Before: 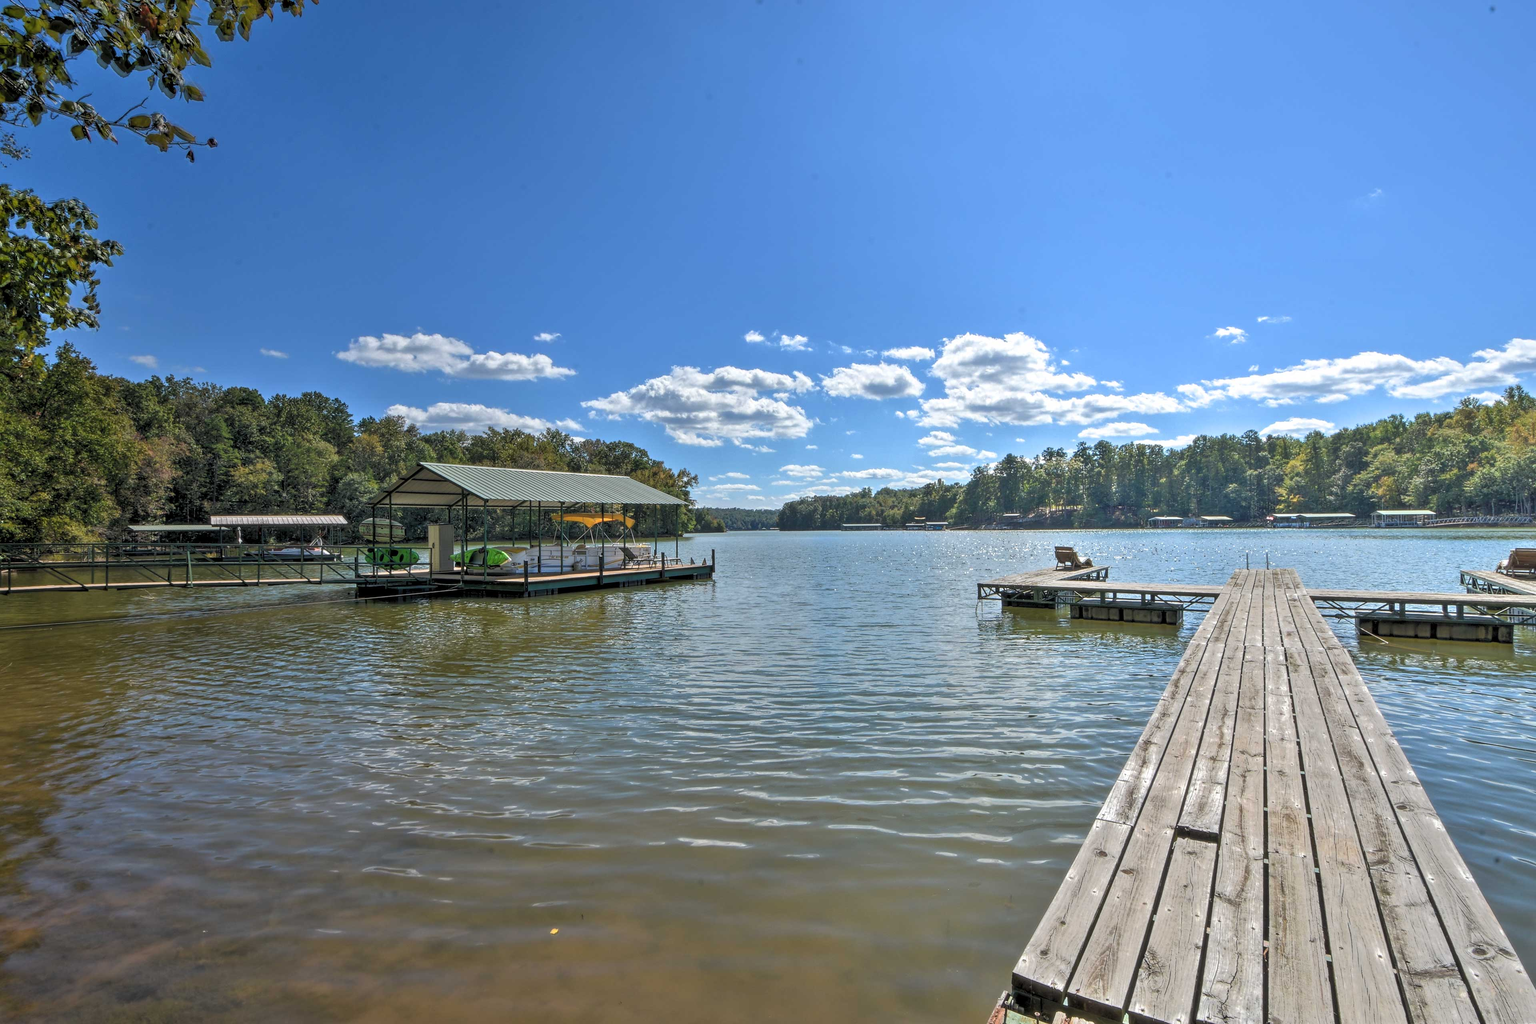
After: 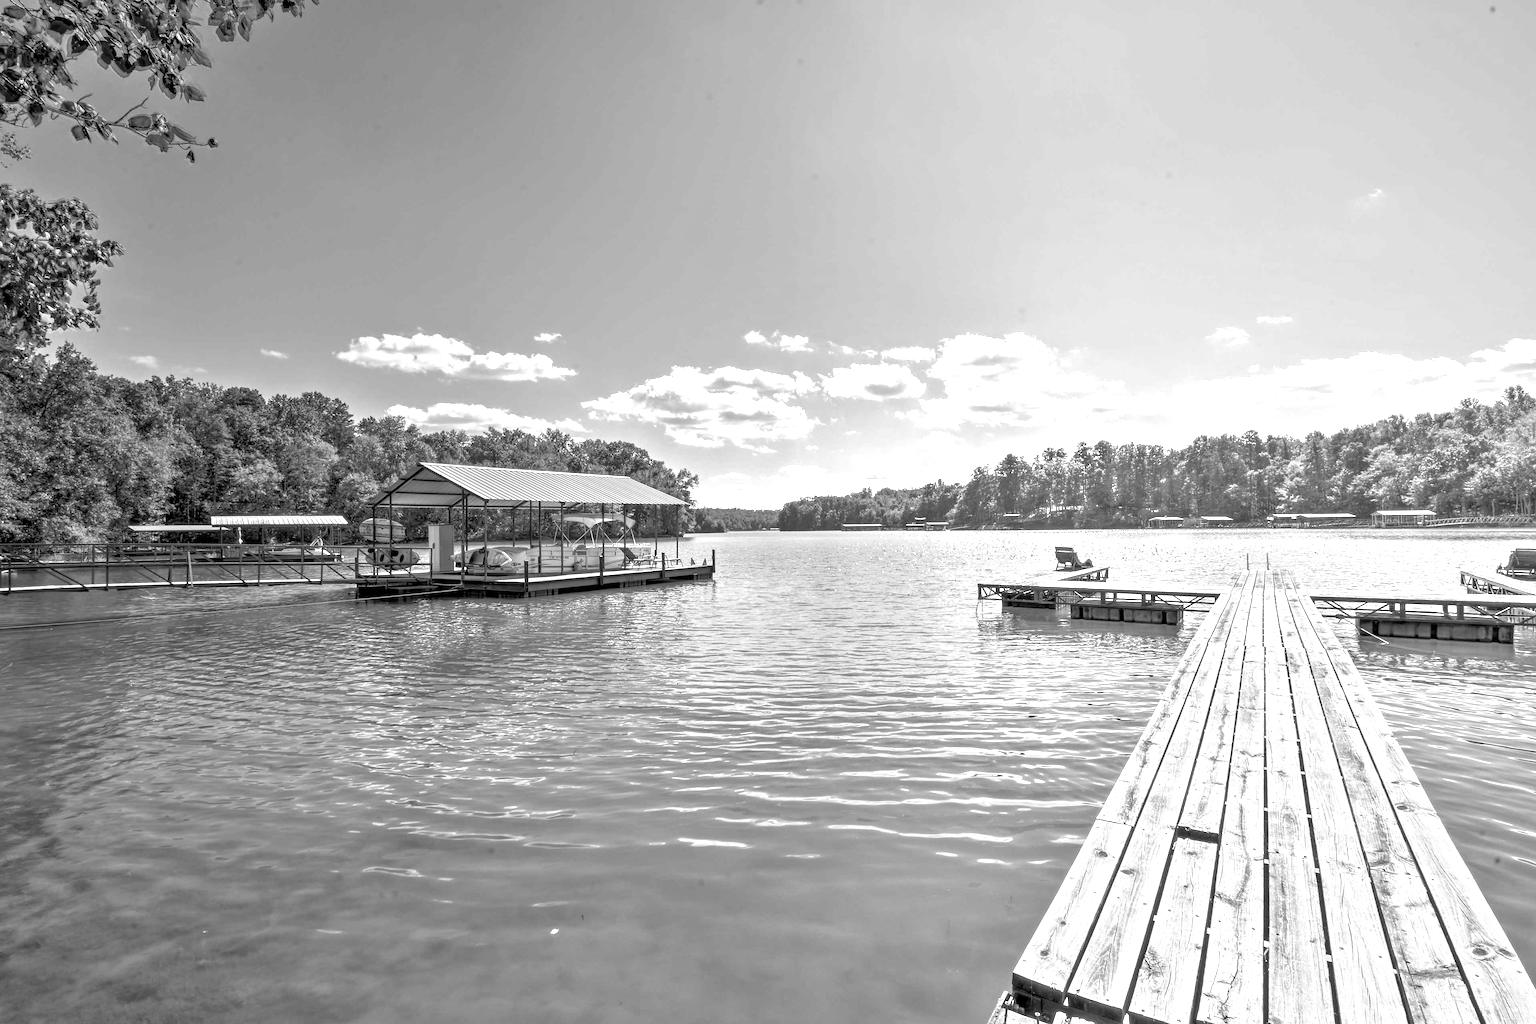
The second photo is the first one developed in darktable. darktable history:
monochrome: on, module defaults
color correction: highlights a* 3.84, highlights b* 5.07
exposure: exposure 1.089 EV, compensate highlight preservation false
